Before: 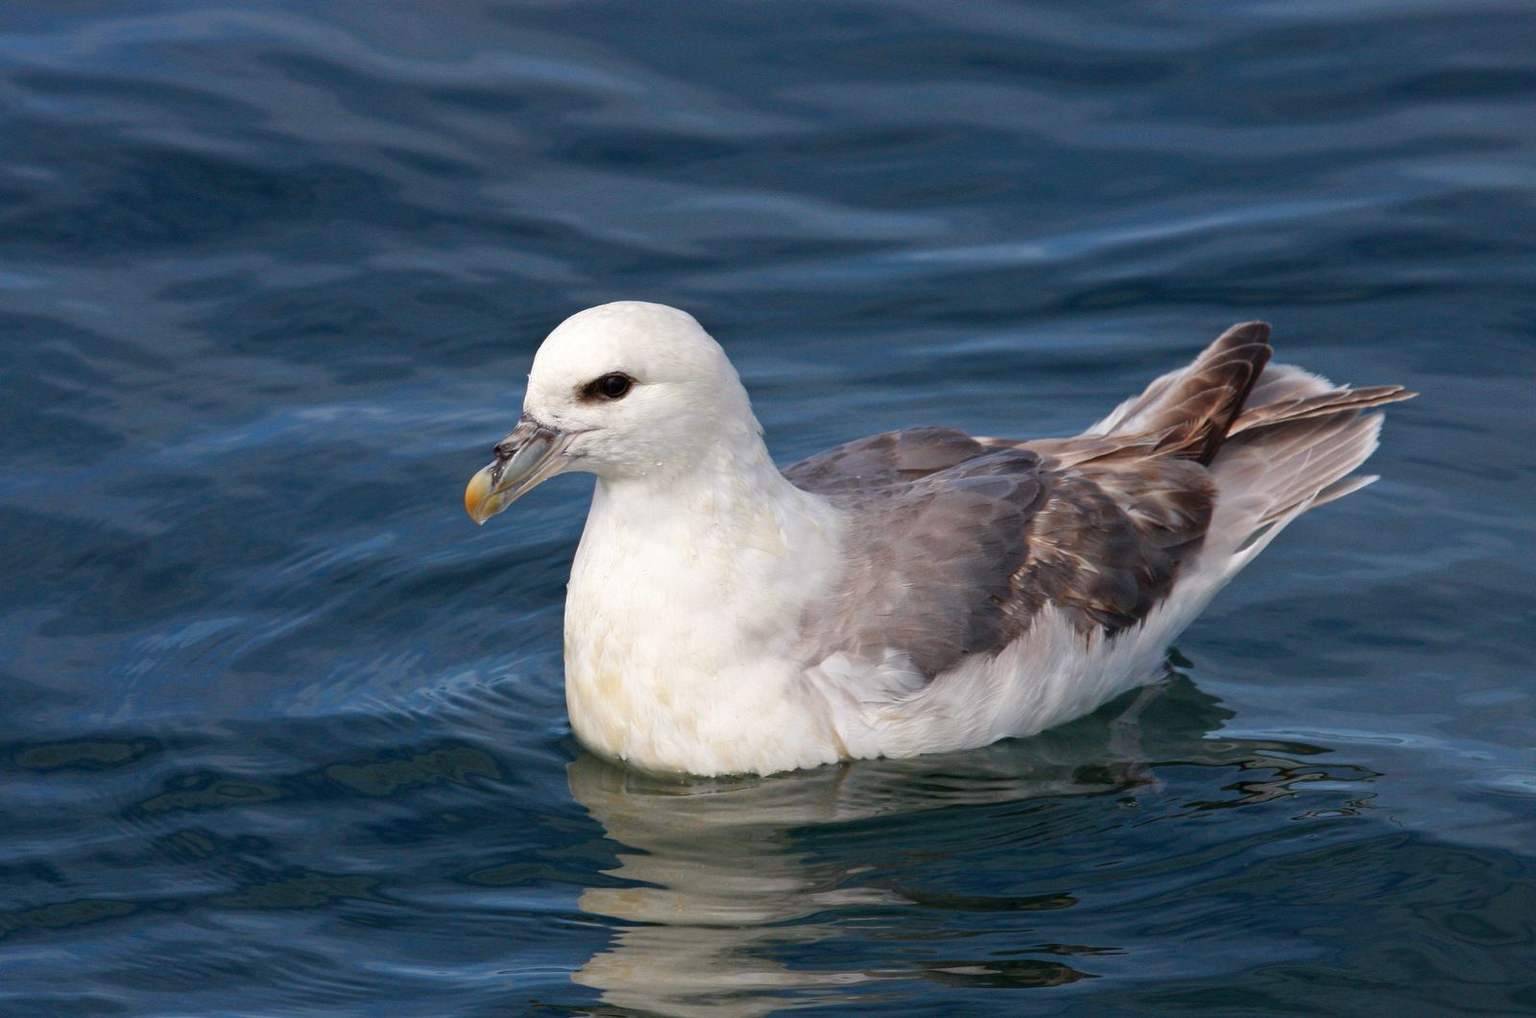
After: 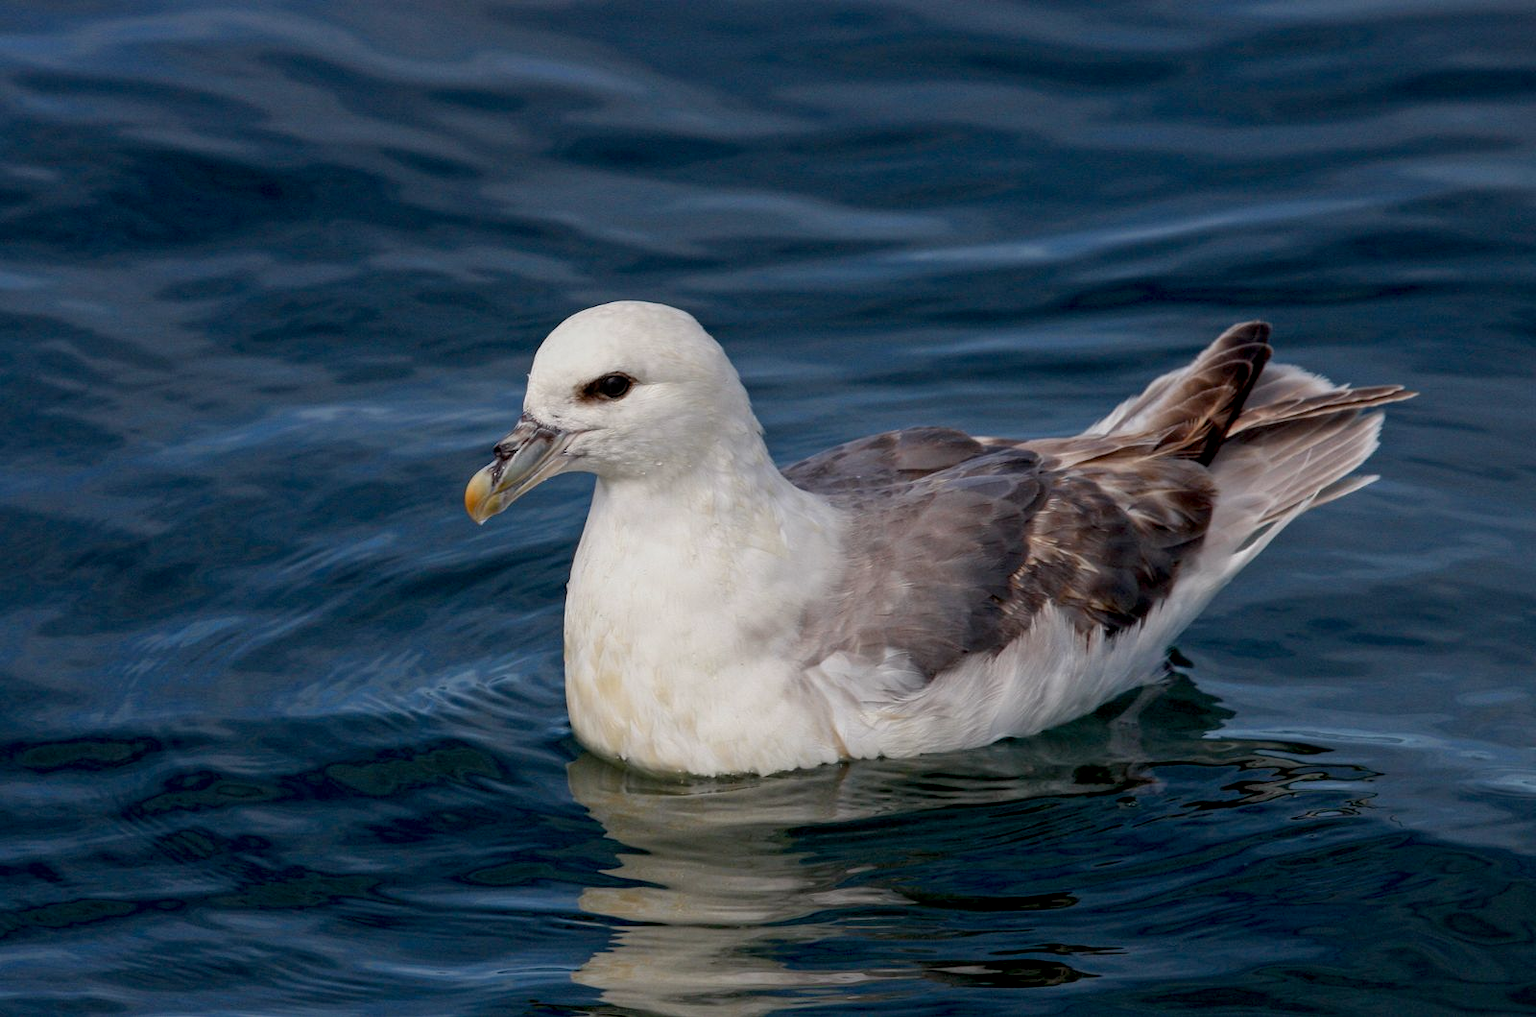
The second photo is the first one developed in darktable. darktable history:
exposure: black level correction 0.011, exposure -0.478 EV, compensate highlight preservation false
local contrast: on, module defaults
